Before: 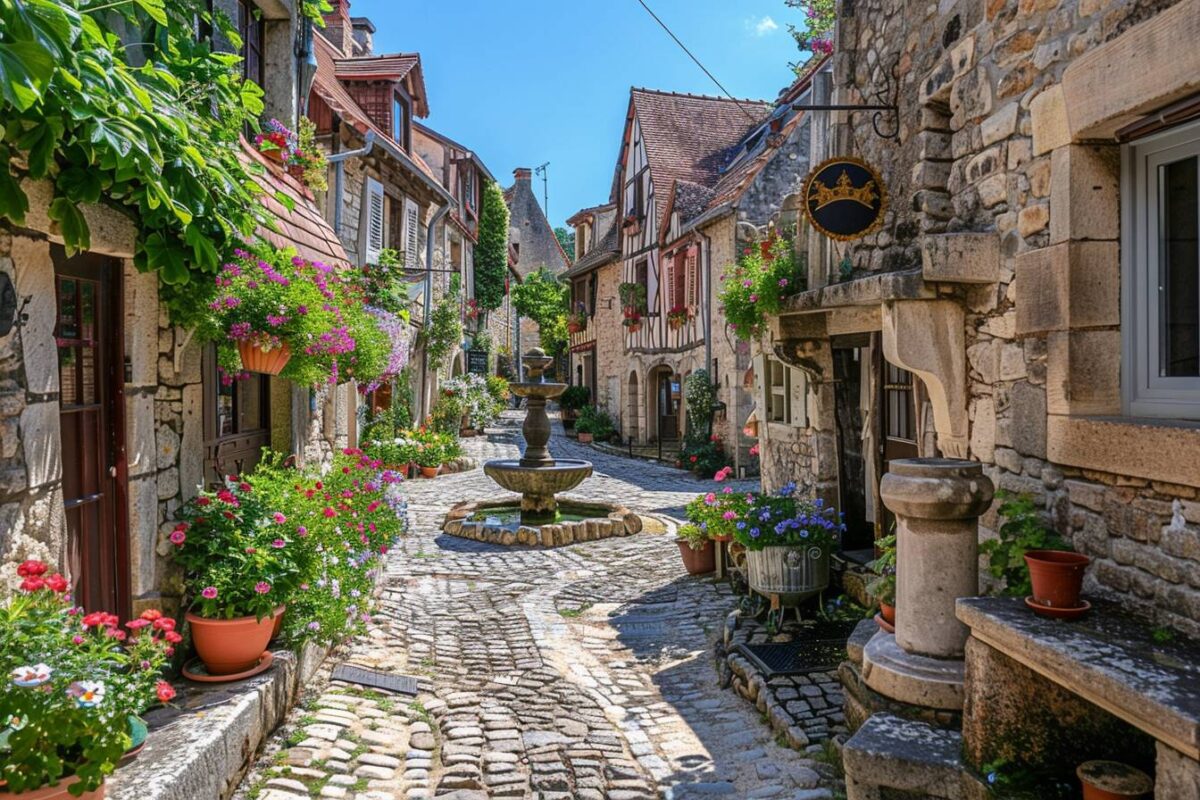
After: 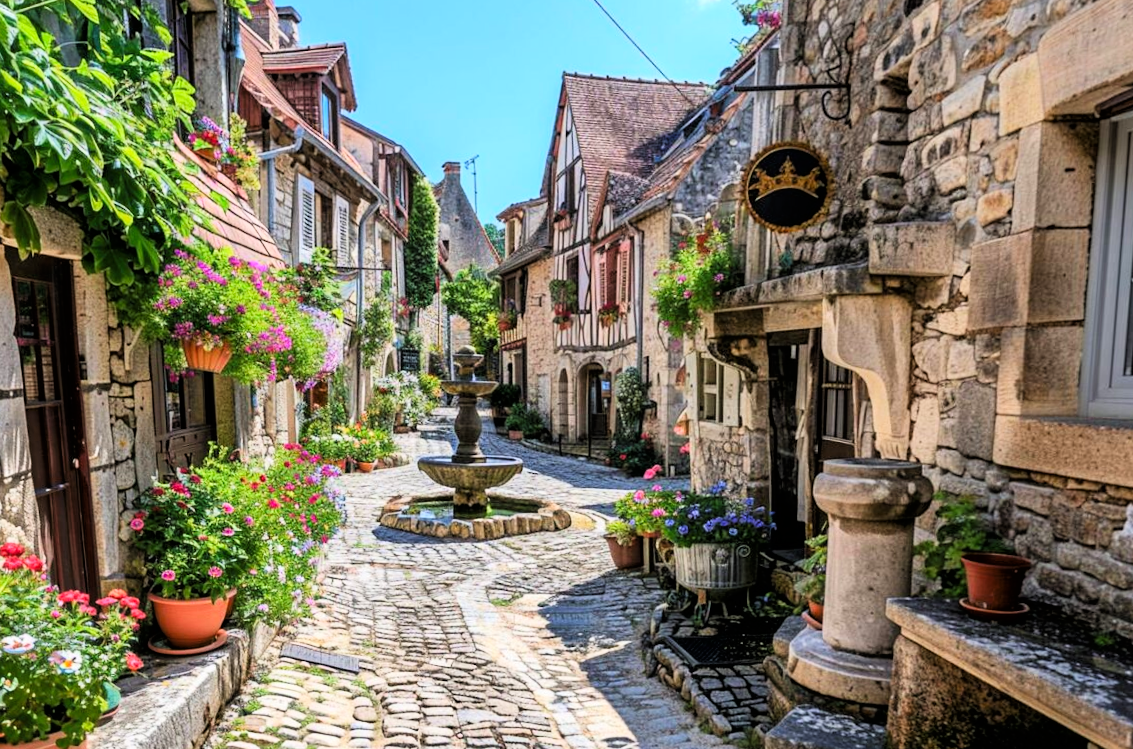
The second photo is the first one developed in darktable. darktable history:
rotate and perspective: rotation 0.062°, lens shift (vertical) 0.115, lens shift (horizontal) -0.133, crop left 0.047, crop right 0.94, crop top 0.061, crop bottom 0.94
tone curve: curves: ch0 [(0, 0) (0.082, 0.02) (0.129, 0.078) (0.275, 0.301) (0.67, 0.809) (1, 1)], color space Lab, linked channels, preserve colors none
